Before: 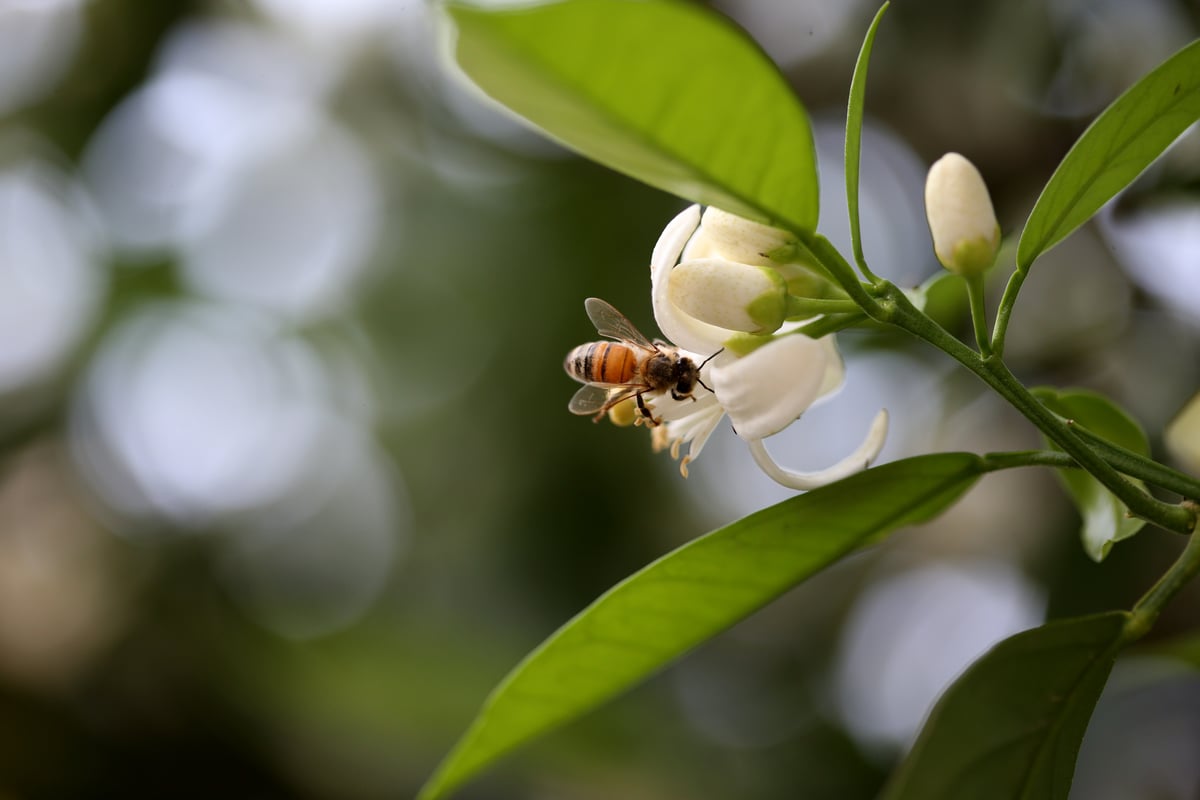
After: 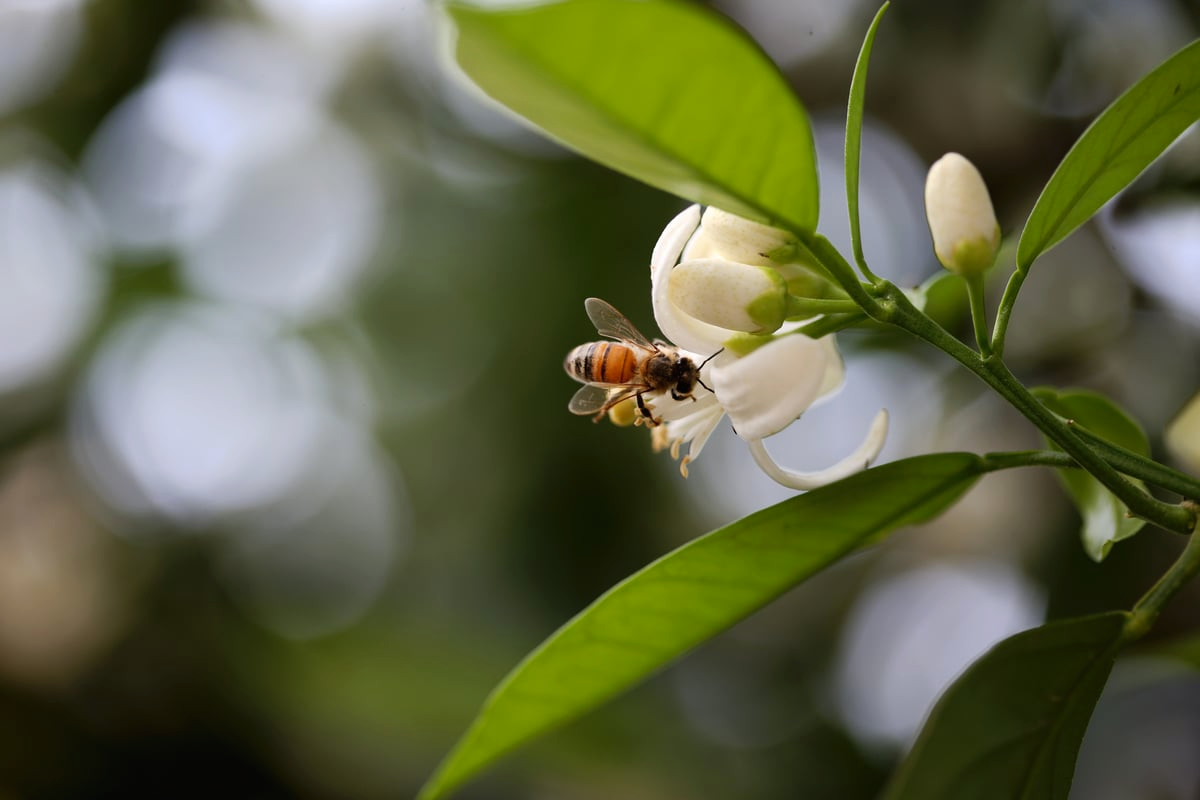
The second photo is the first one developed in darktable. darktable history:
tone curve: curves: ch0 [(0, 0) (0.003, 0.014) (0.011, 0.014) (0.025, 0.022) (0.044, 0.041) (0.069, 0.063) (0.1, 0.086) (0.136, 0.118) (0.177, 0.161) (0.224, 0.211) (0.277, 0.262) (0.335, 0.323) (0.399, 0.384) (0.468, 0.459) (0.543, 0.54) (0.623, 0.624) (0.709, 0.711) (0.801, 0.796) (0.898, 0.879) (1, 1)], preserve colors none
